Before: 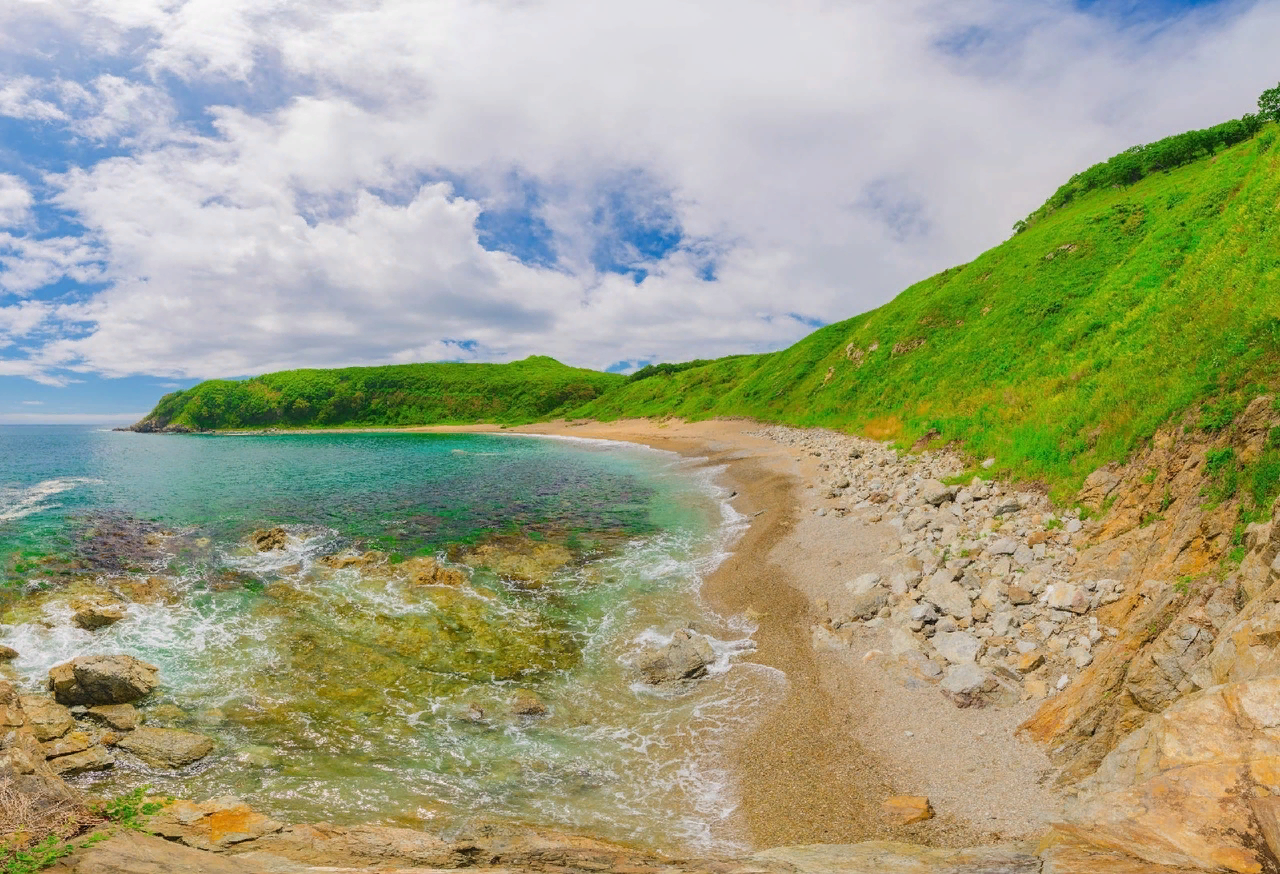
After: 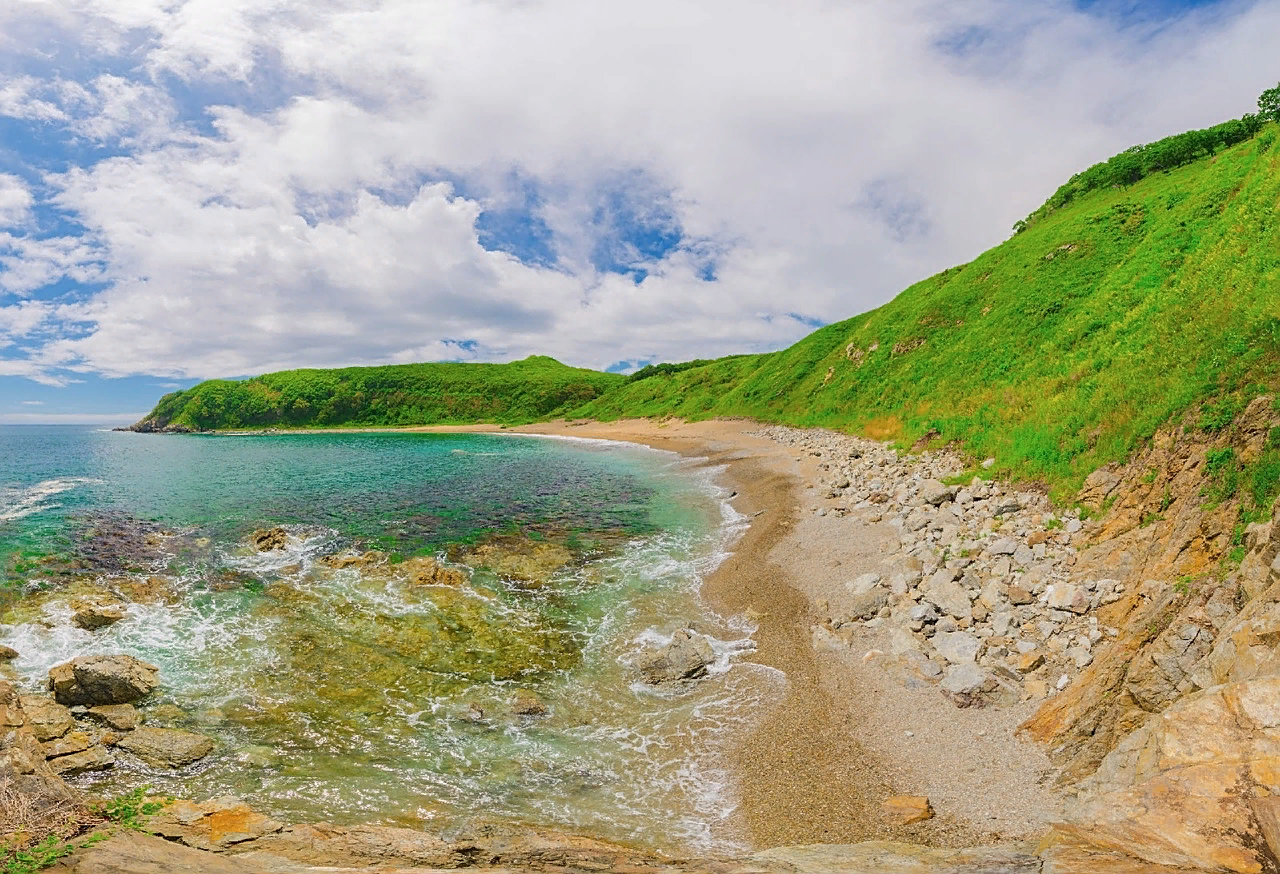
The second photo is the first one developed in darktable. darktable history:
color zones: curves: ch0 [(0, 0.613) (0.01, 0.613) (0.245, 0.448) (0.498, 0.529) (0.642, 0.665) (0.879, 0.777) (0.99, 0.613)]; ch1 [(0, 0) (0.143, 0) (0.286, 0) (0.429, 0) (0.571, 0) (0.714, 0) (0.857, 0)], mix -93.41%
sharpen: on, module defaults
